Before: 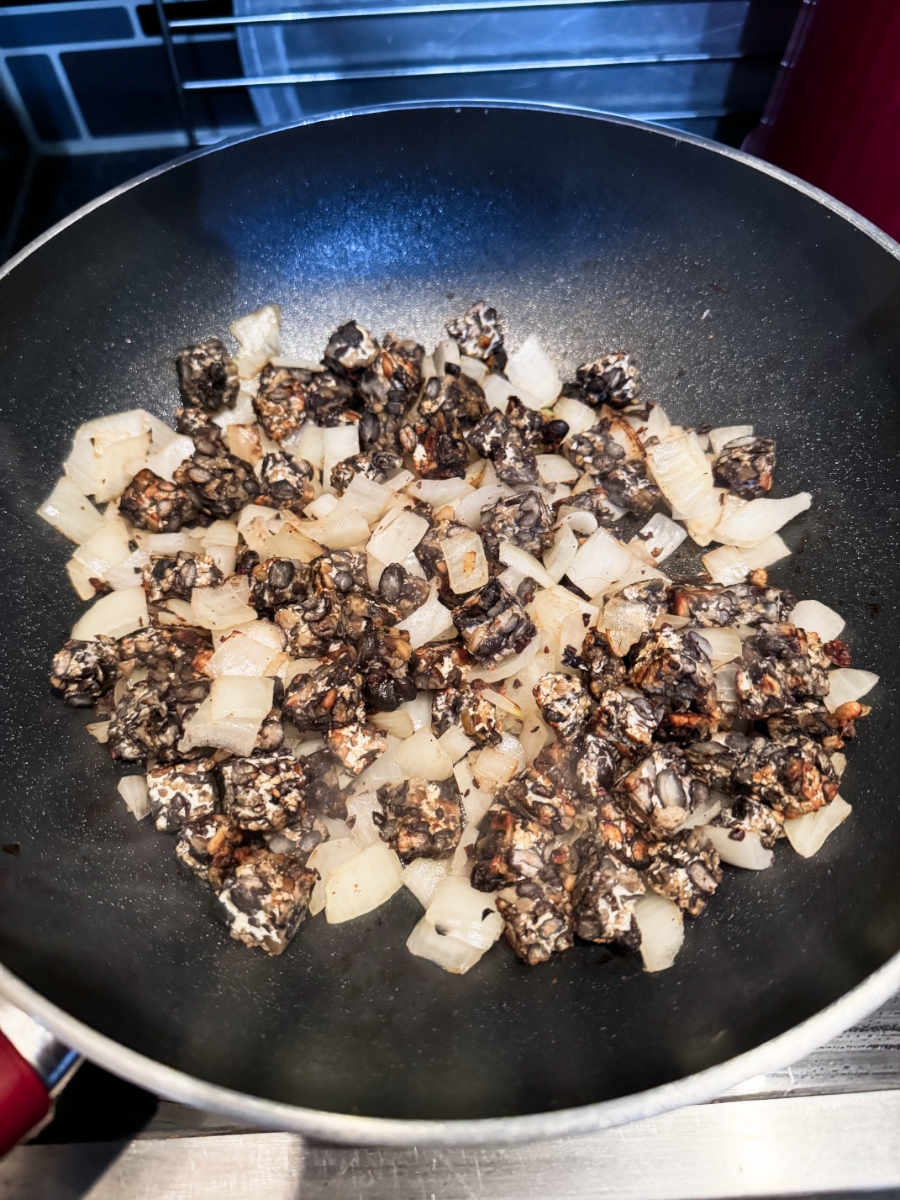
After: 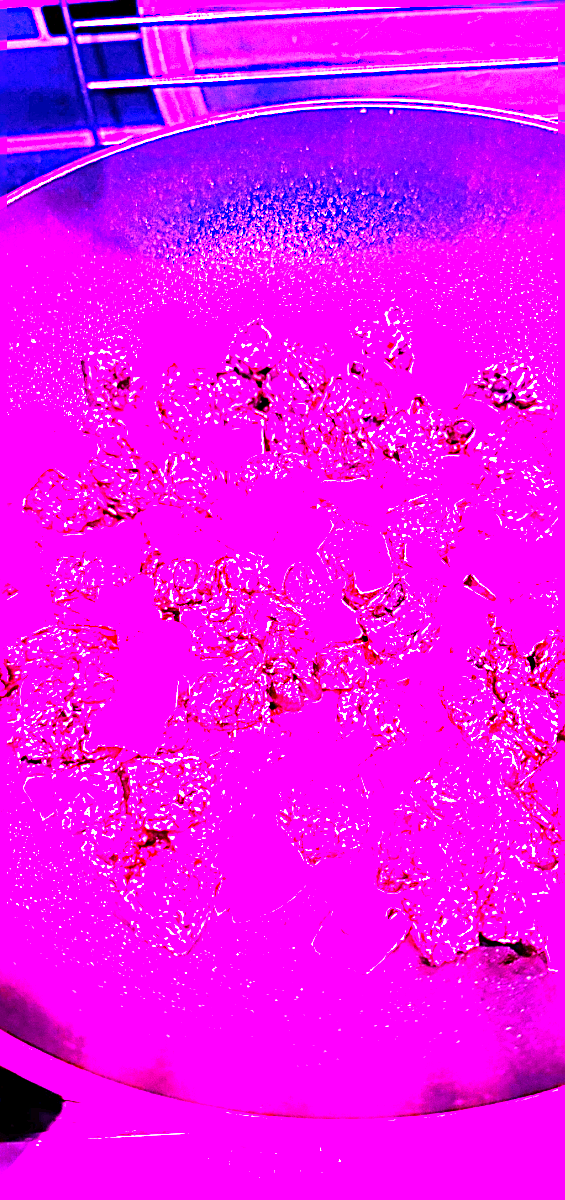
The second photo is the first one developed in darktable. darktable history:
crop: left 10.644%, right 26.528%
white balance: red 8, blue 8
sharpen: radius 2.531, amount 0.628
